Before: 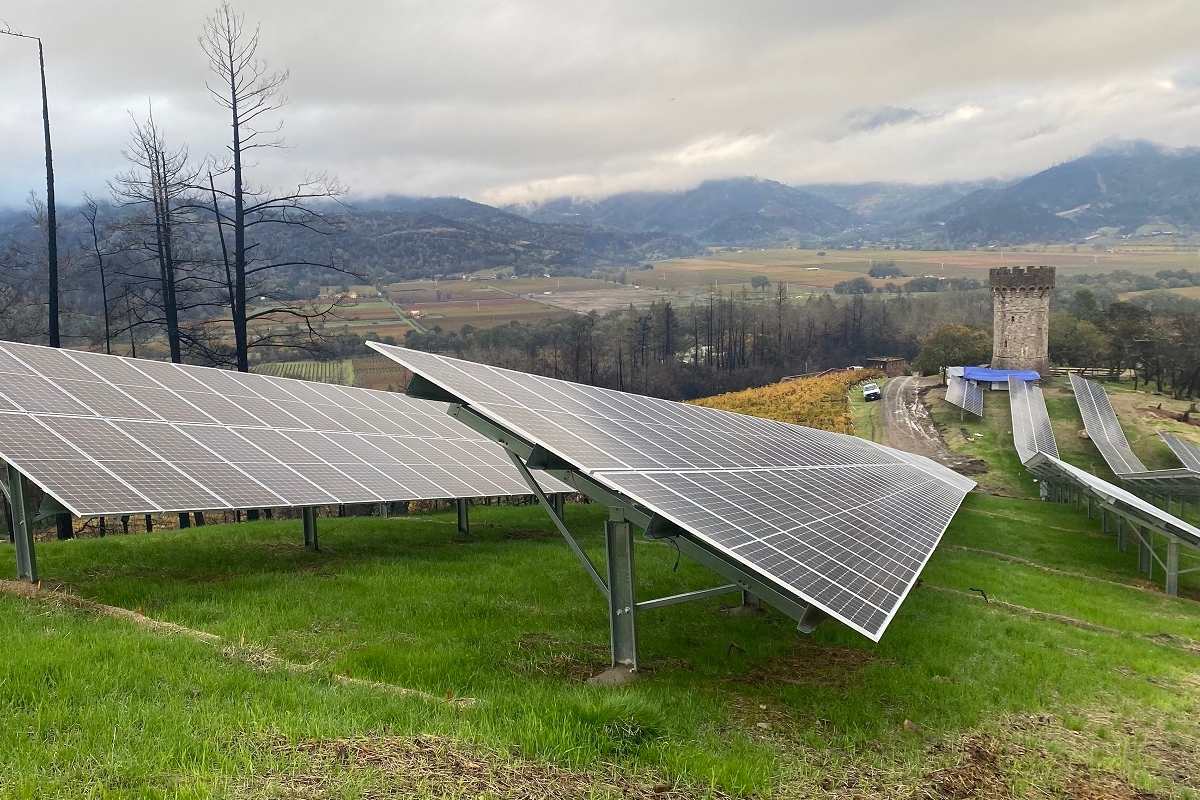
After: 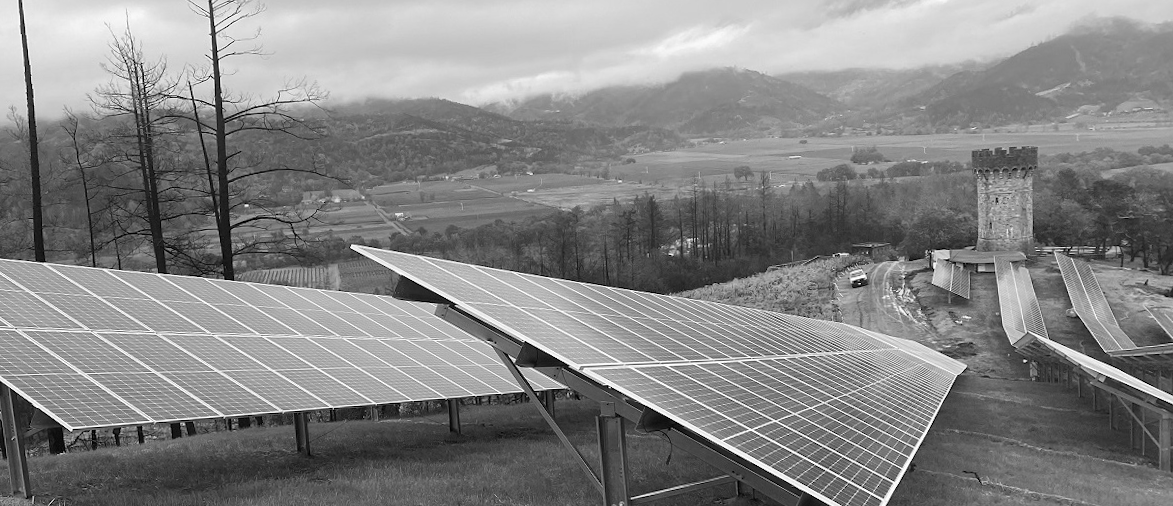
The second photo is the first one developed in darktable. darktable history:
rotate and perspective: rotation -2°, crop left 0.022, crop right 0.978, crop top 0.049, crop bottom 0.951
crop: top 11.166%, bottom 22.168%
monochrome: on, module defaults
